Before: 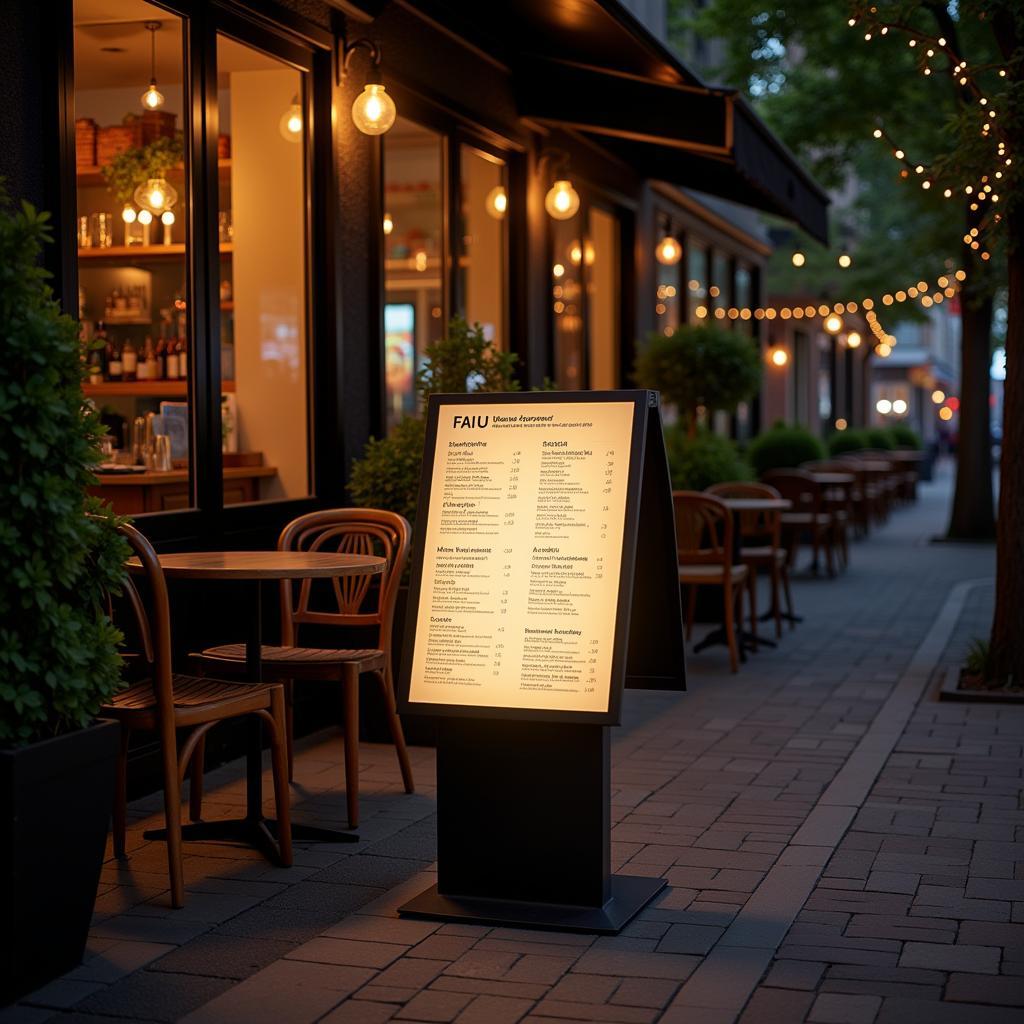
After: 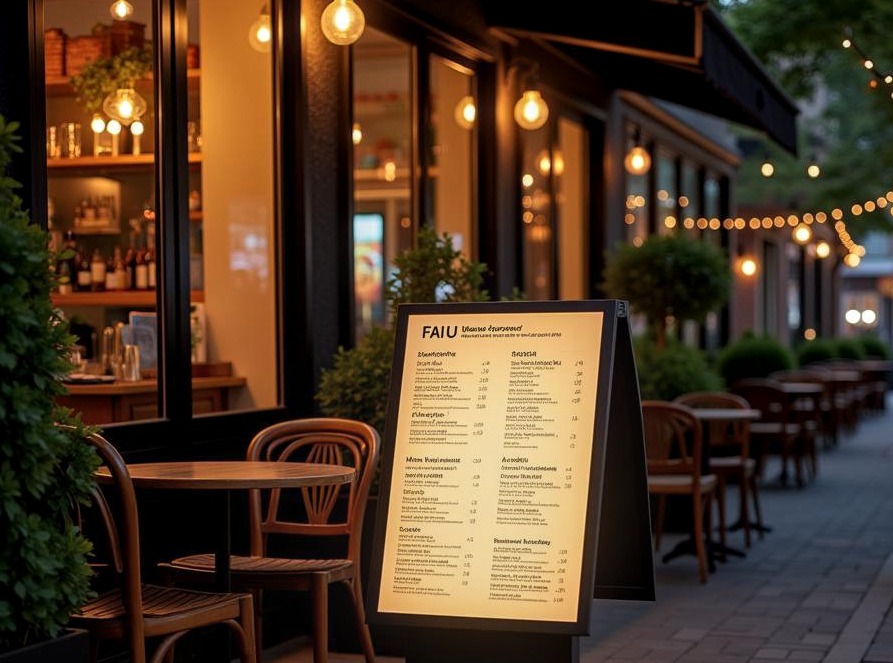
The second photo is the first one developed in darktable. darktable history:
local contrast: on, module defaults
crop: left 3.103%, top 8.826%, right 9.654%, bottom 26.382%
